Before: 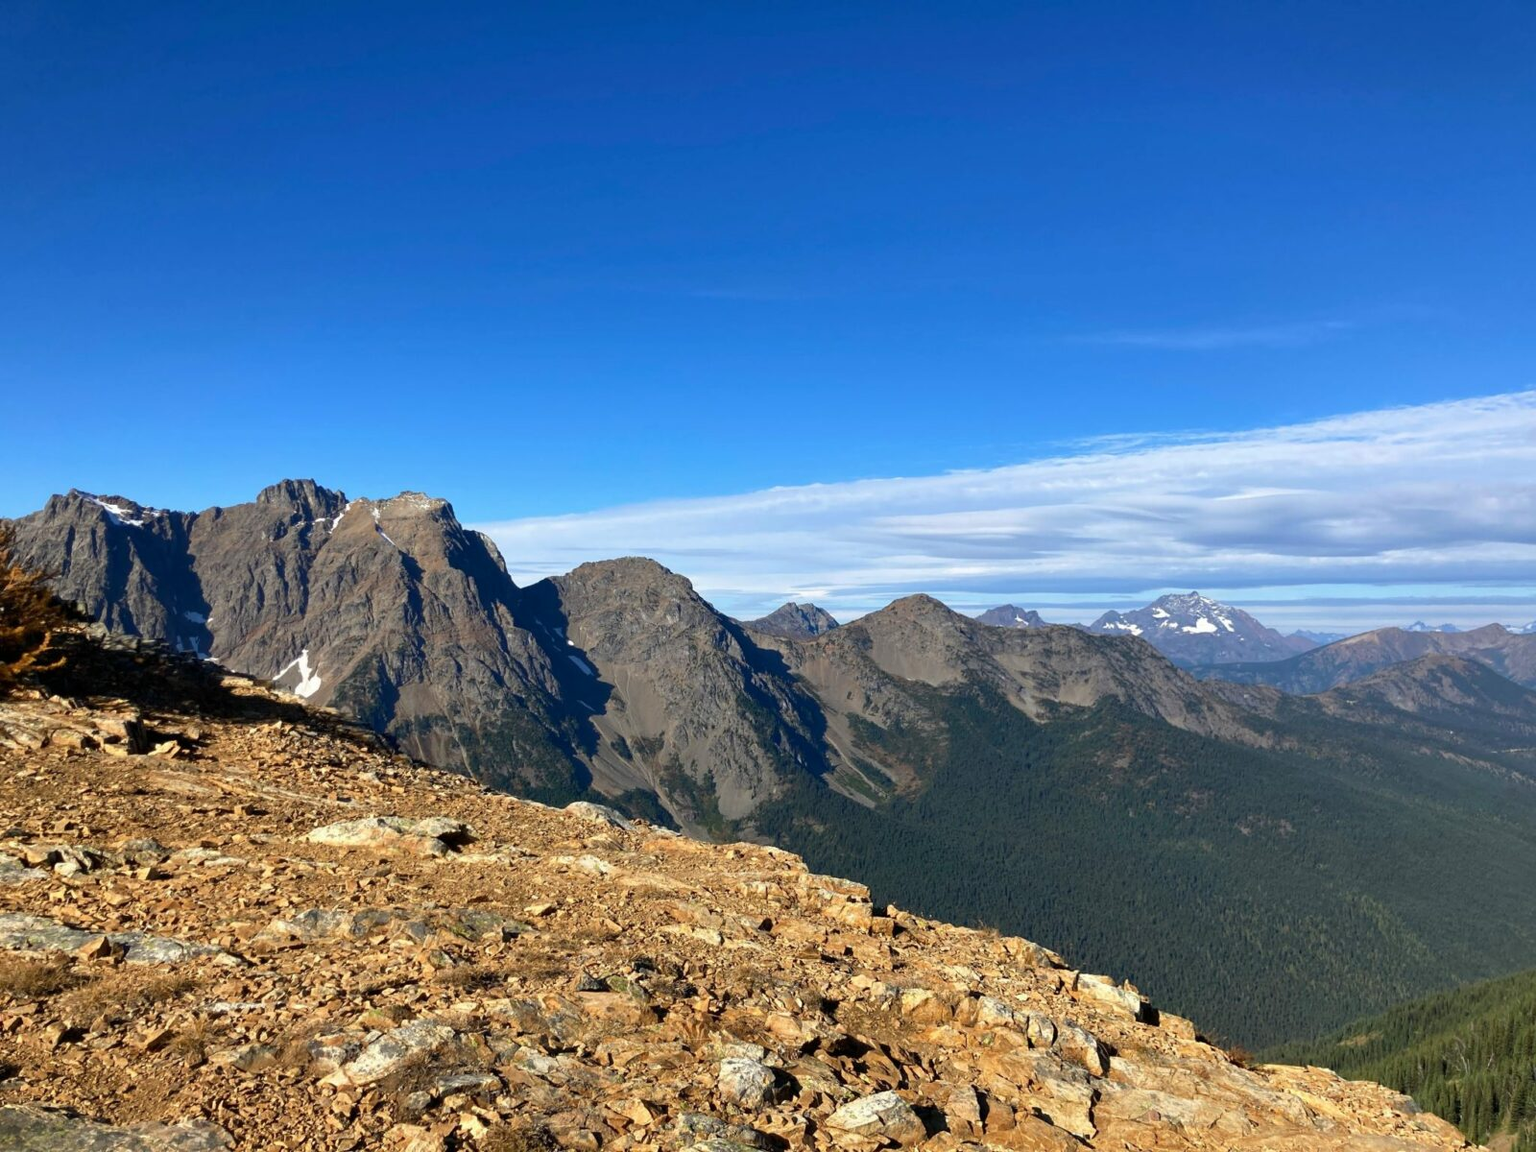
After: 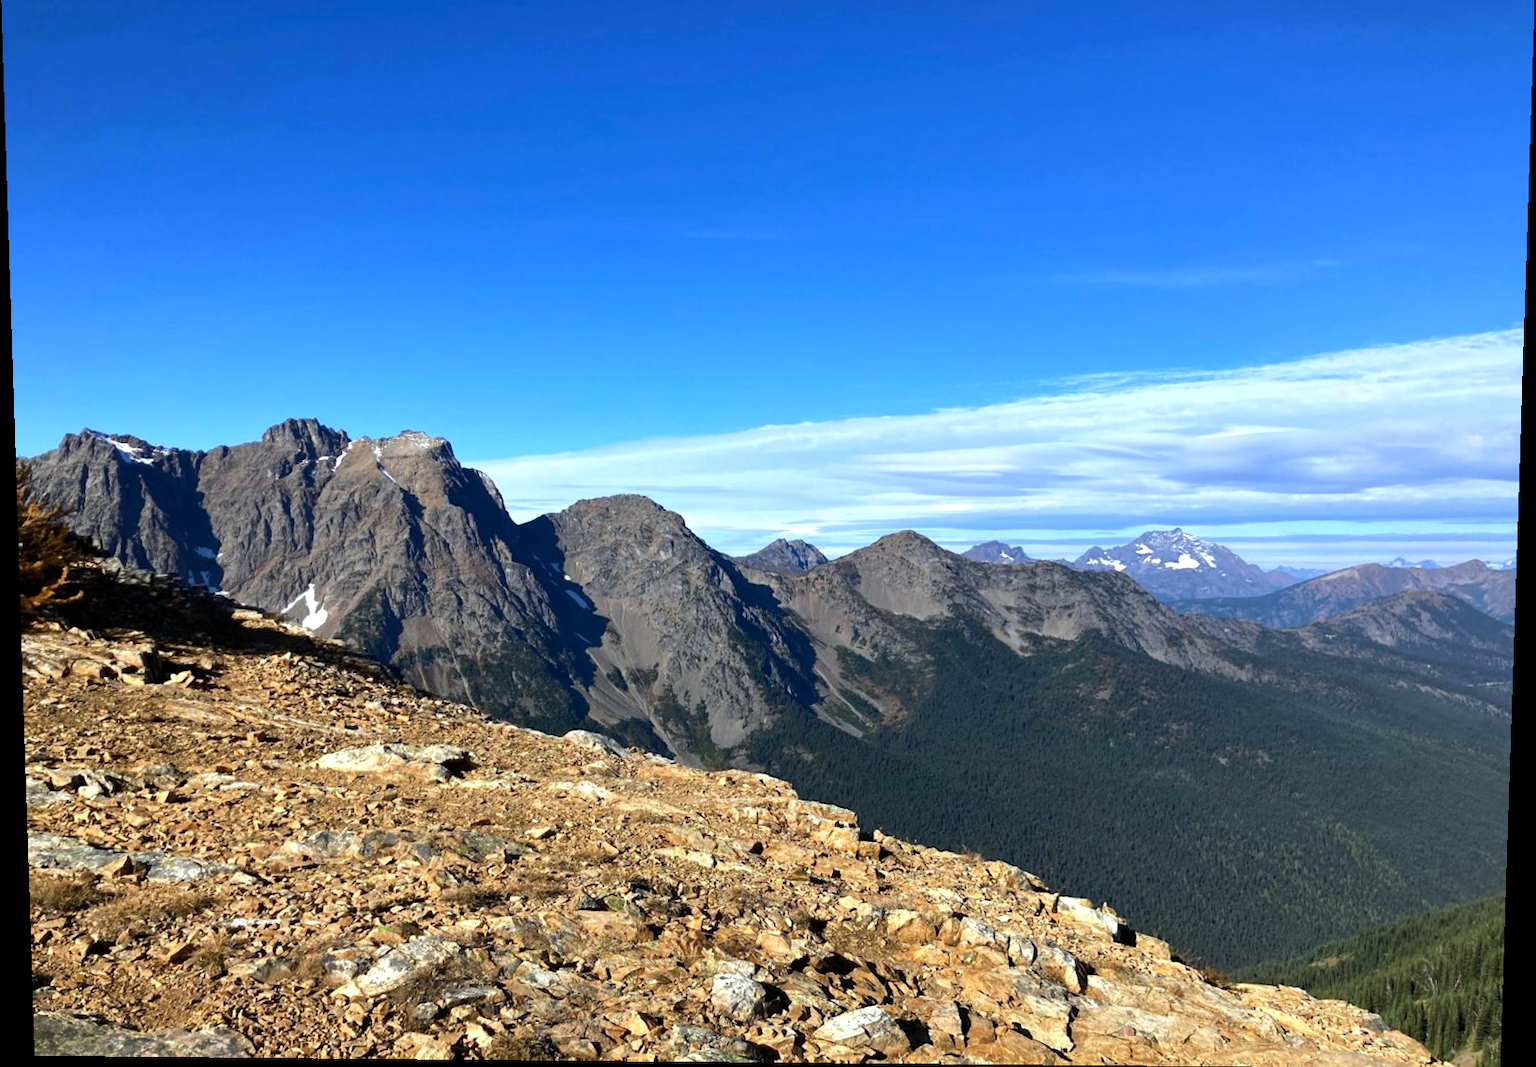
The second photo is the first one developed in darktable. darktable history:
crop and rotate: top 6.25%
rotate and perspective: lens shift (vertical) 0.048, lens shift (horizontal) -0.024, automatic cropping off
white balance: red 0.954, blue 1.079
tone equalizer: -8 EV -0.417 EV, -7 EV -0.389 EV, -6 EV -0.333 EV, -5 EV -0.222 EV, -3 EV 0.222 EV, -2 EV 0.333 EV, -1 EV 0.389 EV, +0 EV 0.417 EV, edges refinement/feathering 500, mask exposure compensation -1.57 EV, preserve details no
